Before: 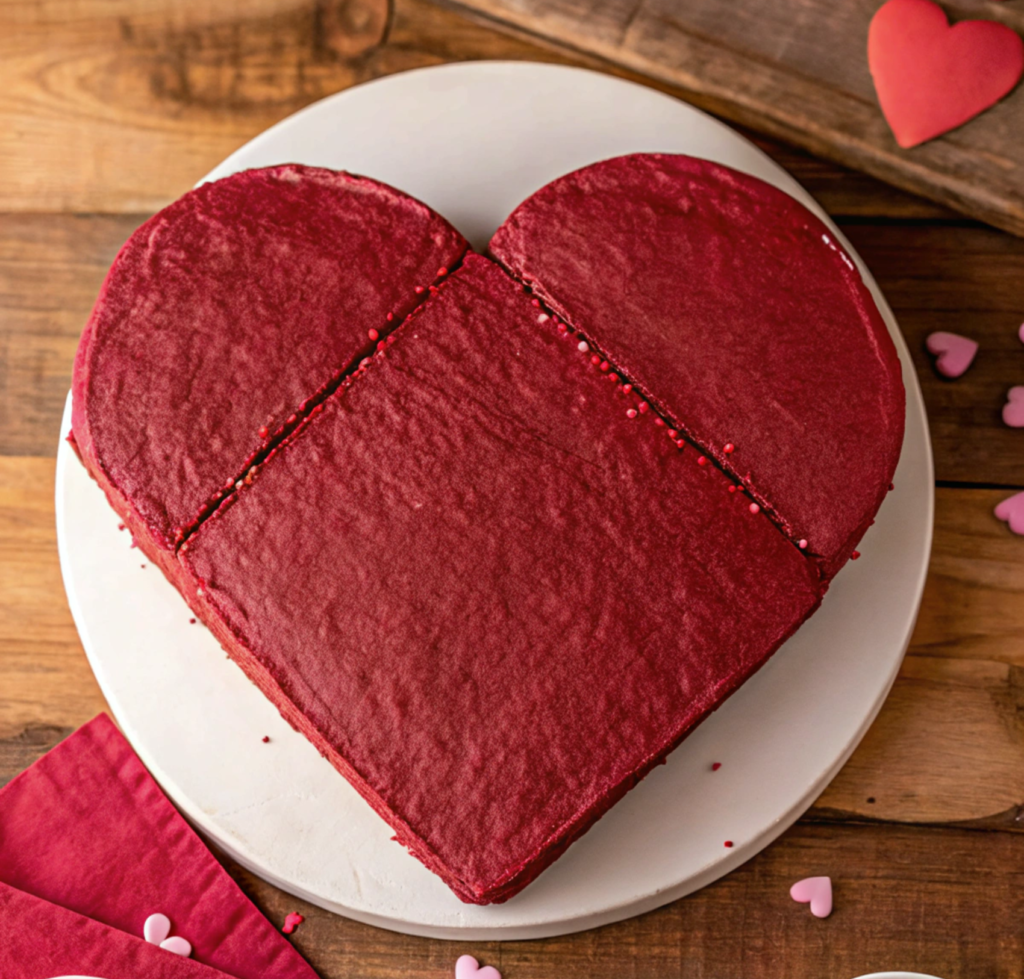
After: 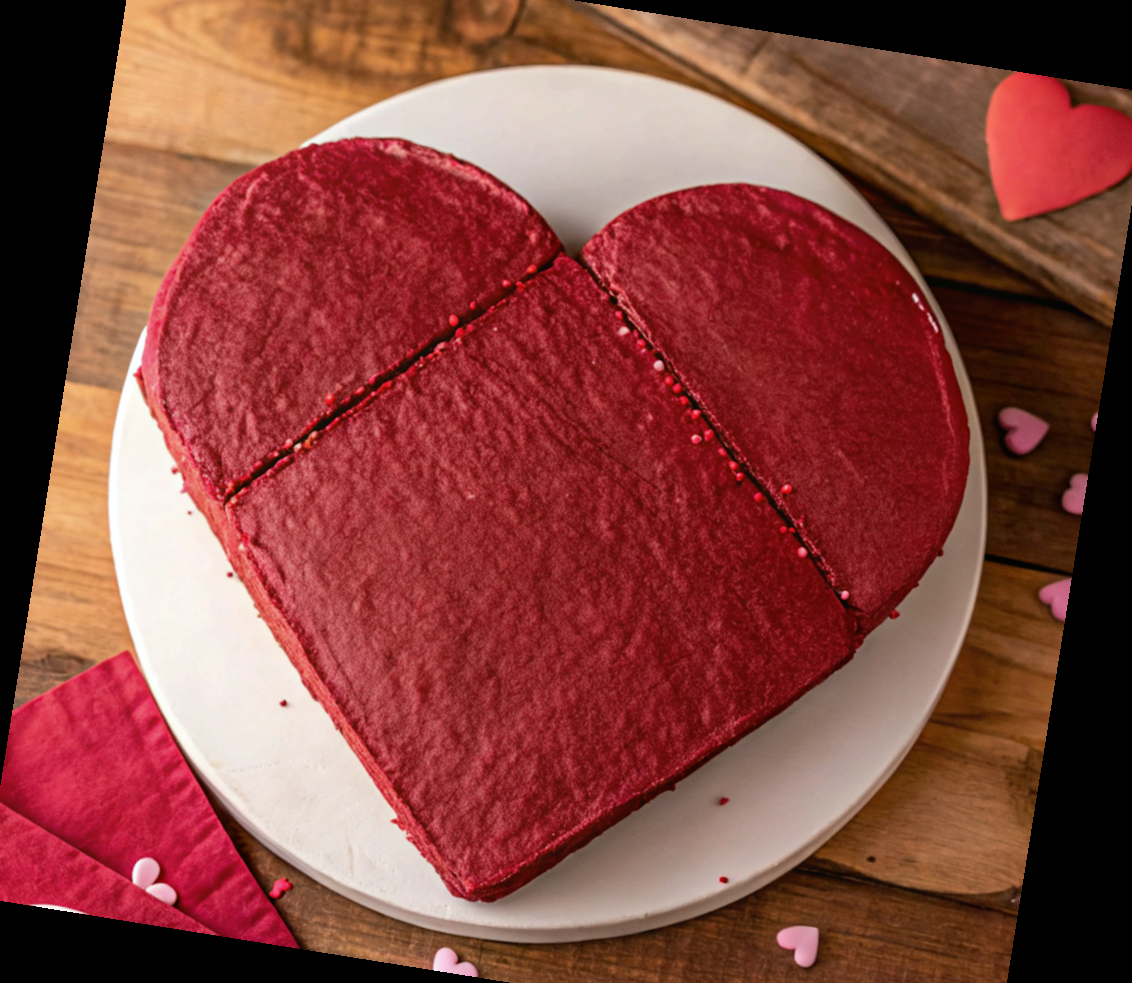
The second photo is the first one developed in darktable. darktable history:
rotate and perspective: rotation 9.12°, automatic cropping off
crop: left 1.507%, top 6.147%, right 1.379%, bottom 6.637%
